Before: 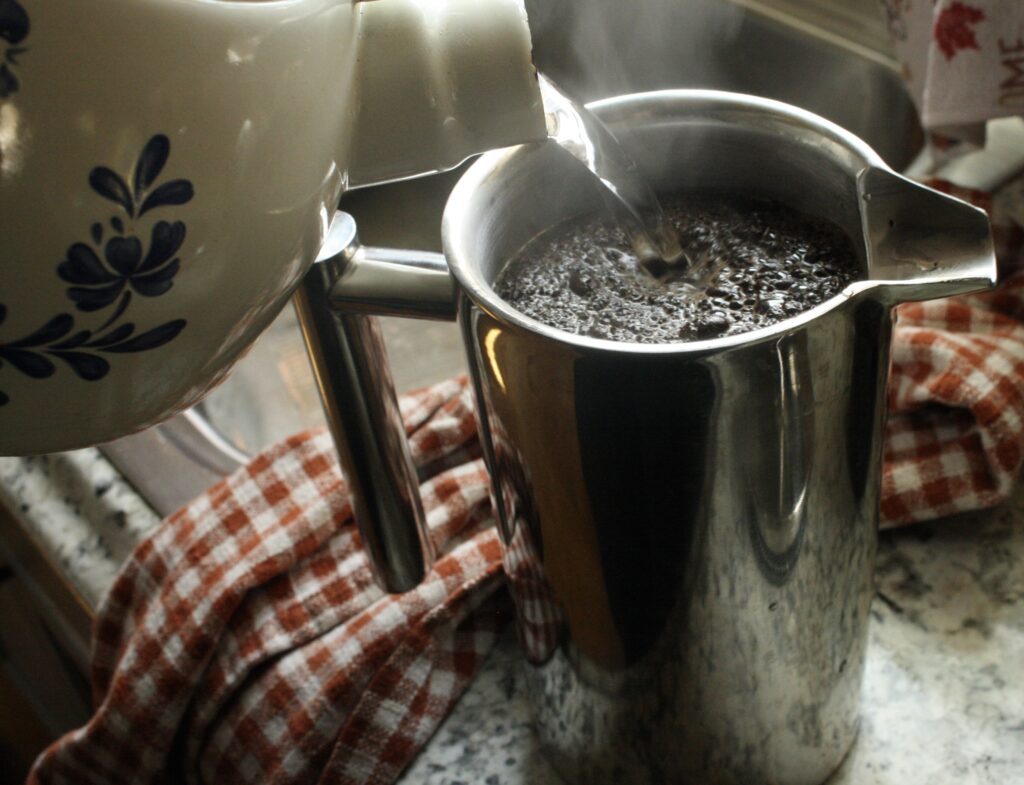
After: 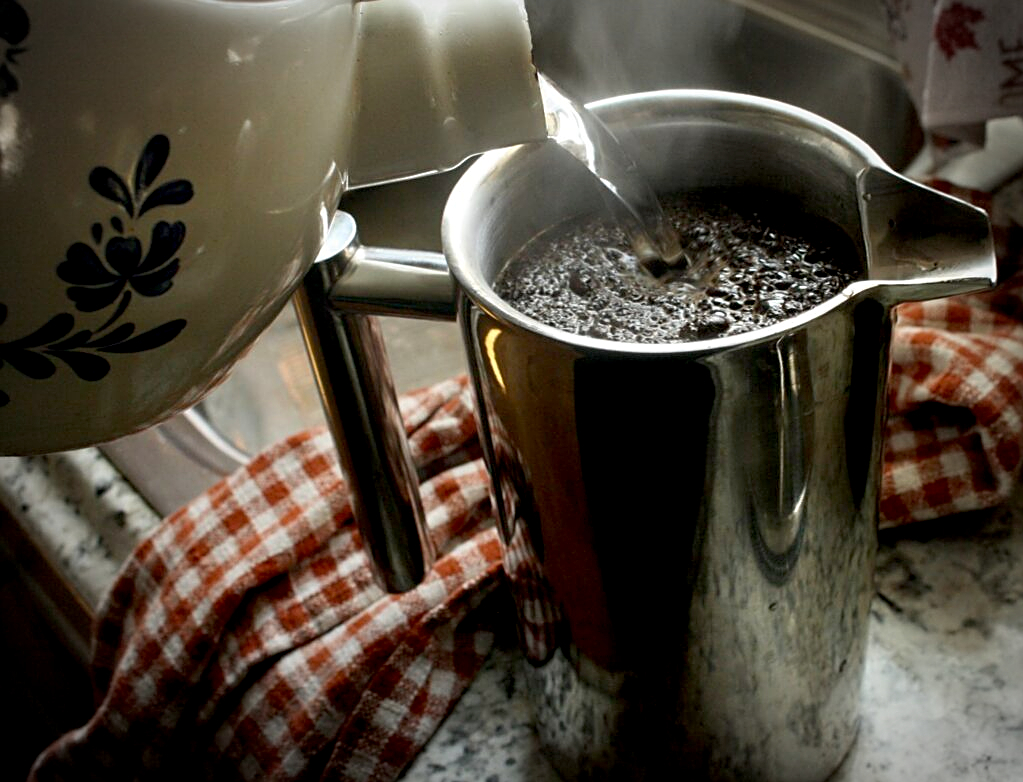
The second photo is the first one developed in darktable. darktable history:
exposure: black level correction 0.01, exposure 0.011 EV, compensate highlight preservation false
crop: top 0.05%, bottom 0.098%
vignetting: automatic ratio true
sharpen: on, module defaults
